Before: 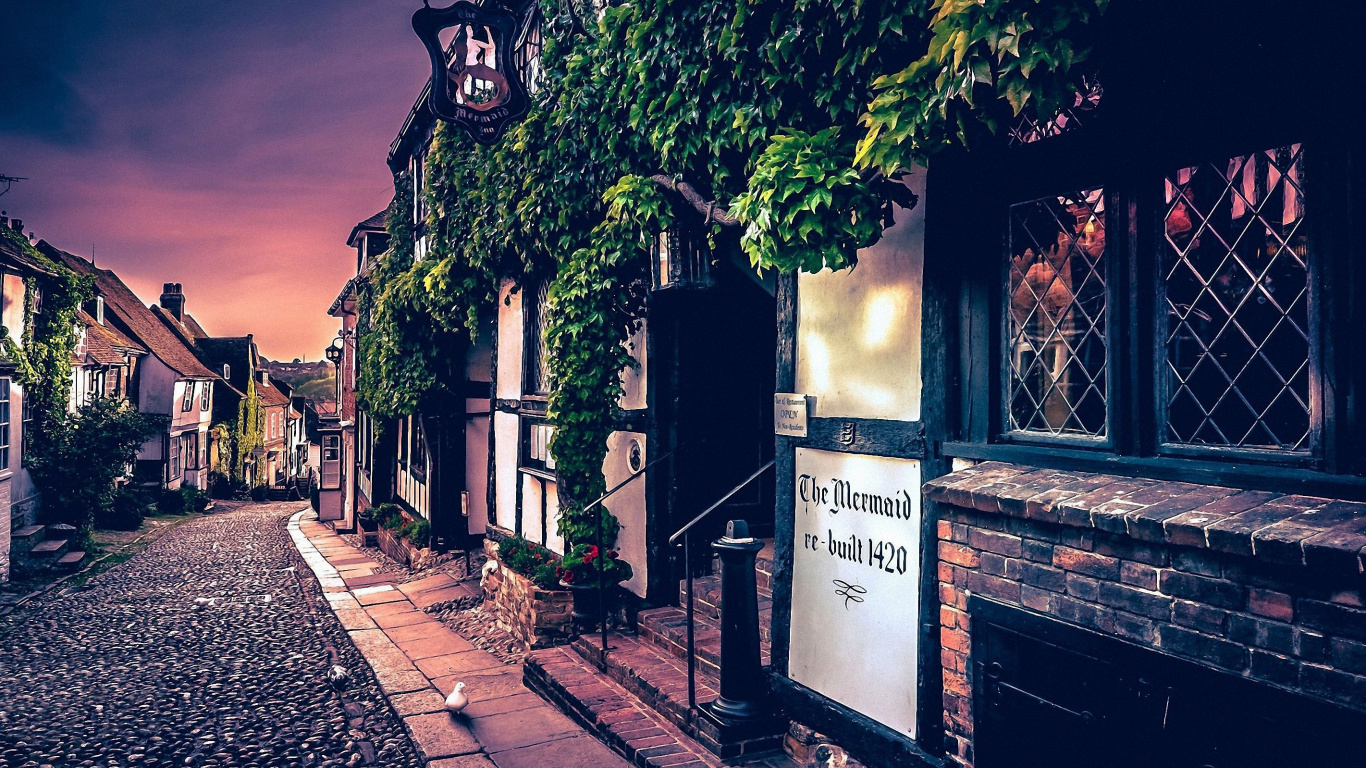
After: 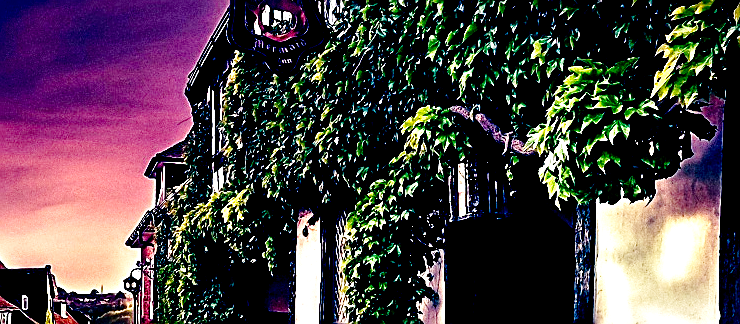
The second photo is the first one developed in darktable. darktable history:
local contrast: mode bilateral grid, contrast 24, coarseness 61, detail 151%, midtone range 0.2
crop: left 14.832%, top 9.1%, right 30.983%, bottom 48.676%
contrast brightness saturation: brightness -0.209, saturation 0.083
contrast equalizer: octaves 7, y [[0.528, 0.548, 0.563, 0.562, 0.546, 0.526], [0.55 ×6], [0 ×6], [0 ×6], [0 ×6]]
tone equalizer: -8 EV -0.428 EV, -7 EV -0.421 EV, -6 EV -0.334 EV, -5 EV -0.203 EV, -3 EV 0.212 EV, -2 EV 0.348 EV, -1 EV 0.406 EV, +0 EV 0.435 EV, edges refinement/feathering 500, mask exposure compensation -1.57 EV, preserve details no
base curve: curves: ch0 [(0, 0) (0.032, 0.025) (0.121, 0.166) (0.206, 0.329) (0.605, 0.79) (1, 1)], preserve colors none
exposure: black level correction 0.055, exposure -0.038 EV, compensate exposure bias true, compensate highlight preservation false
sharpen: on, module defaults
